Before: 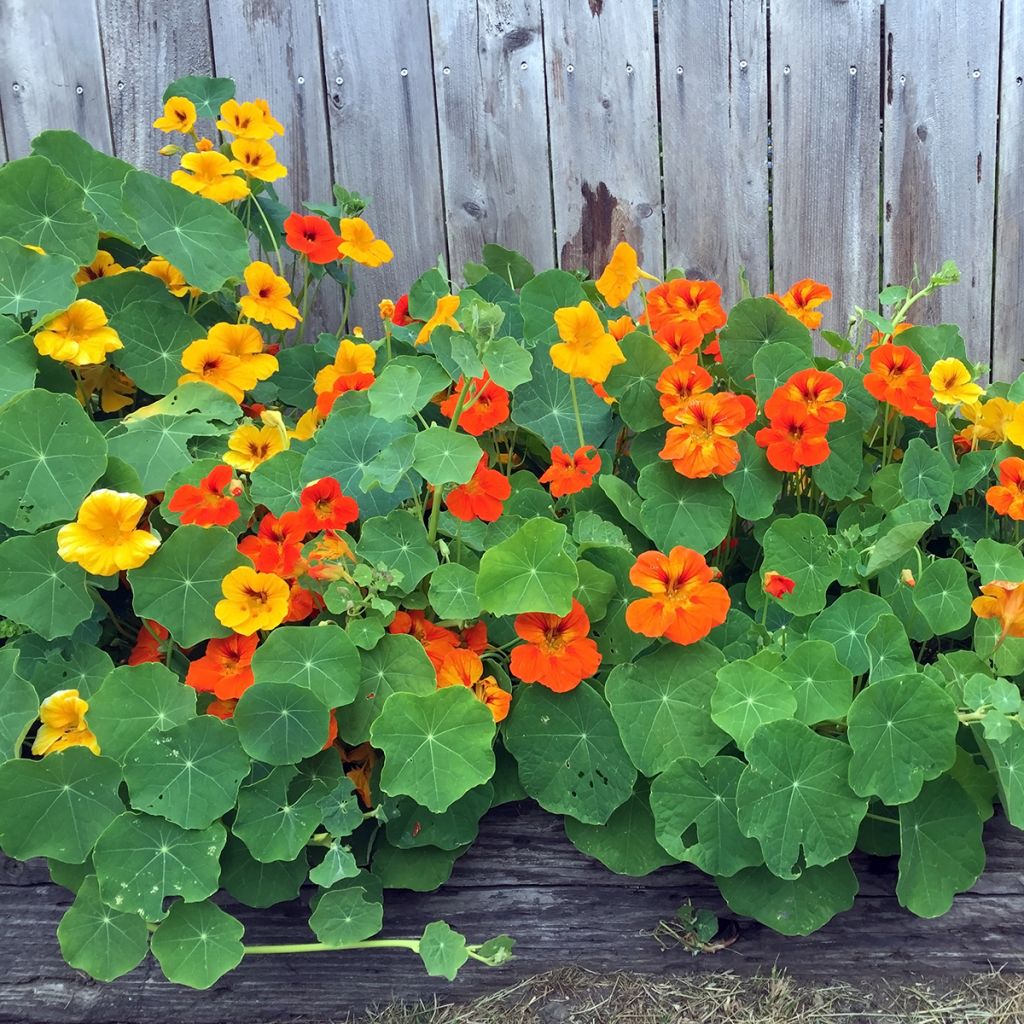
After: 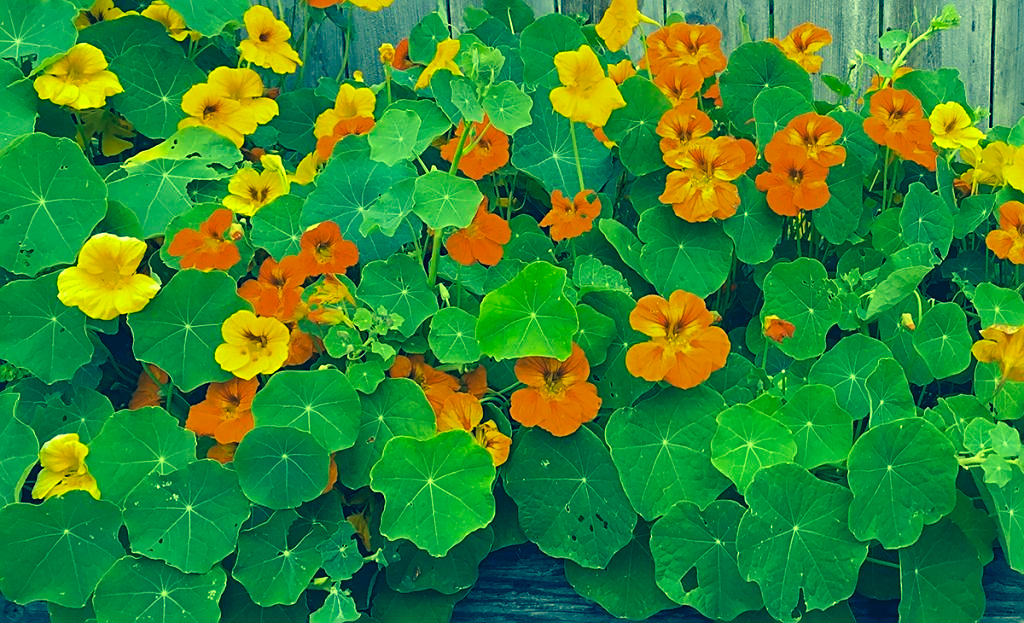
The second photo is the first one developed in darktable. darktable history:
crop and rotate: top 25.079%, bottom 14.018%
sharpen: on, module defaults
color correction: highlights a* -15.48, highlights b* 39.69, shadows a* -39.88, shadows b* -26.57
